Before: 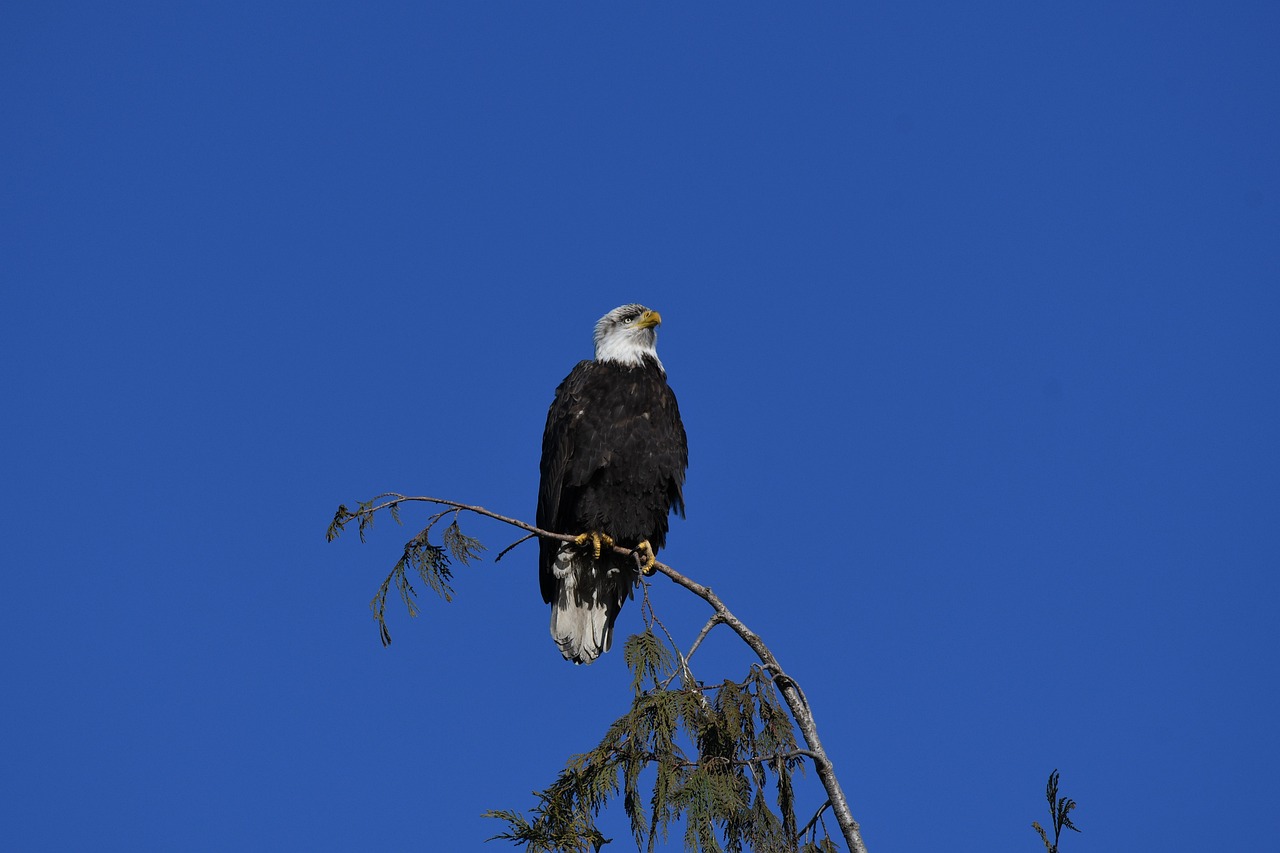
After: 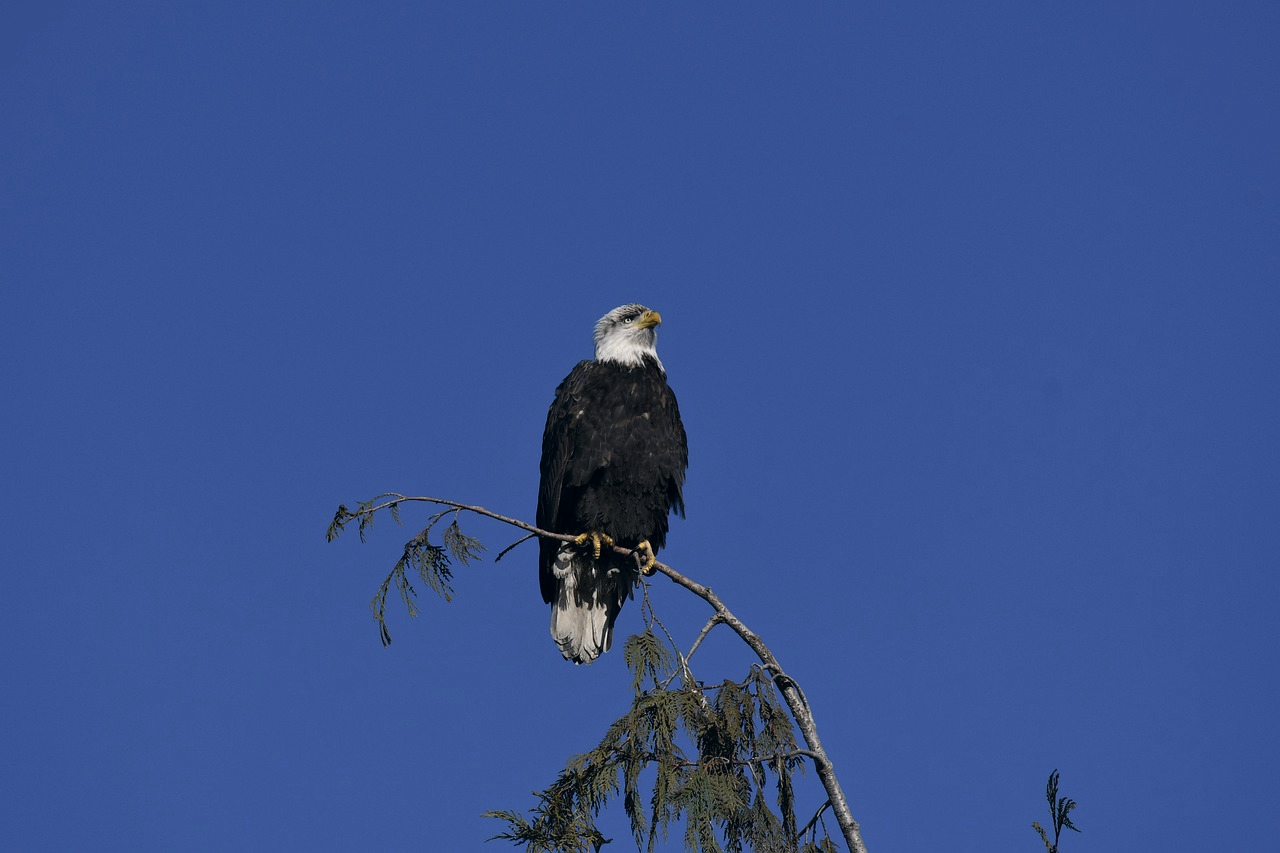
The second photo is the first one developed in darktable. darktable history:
color correction: highlights a* 2.75, highlights b* 5, shadows a* -2.04, shadows b* -4.84, saturation 0.8
base curve: preserve colors none
